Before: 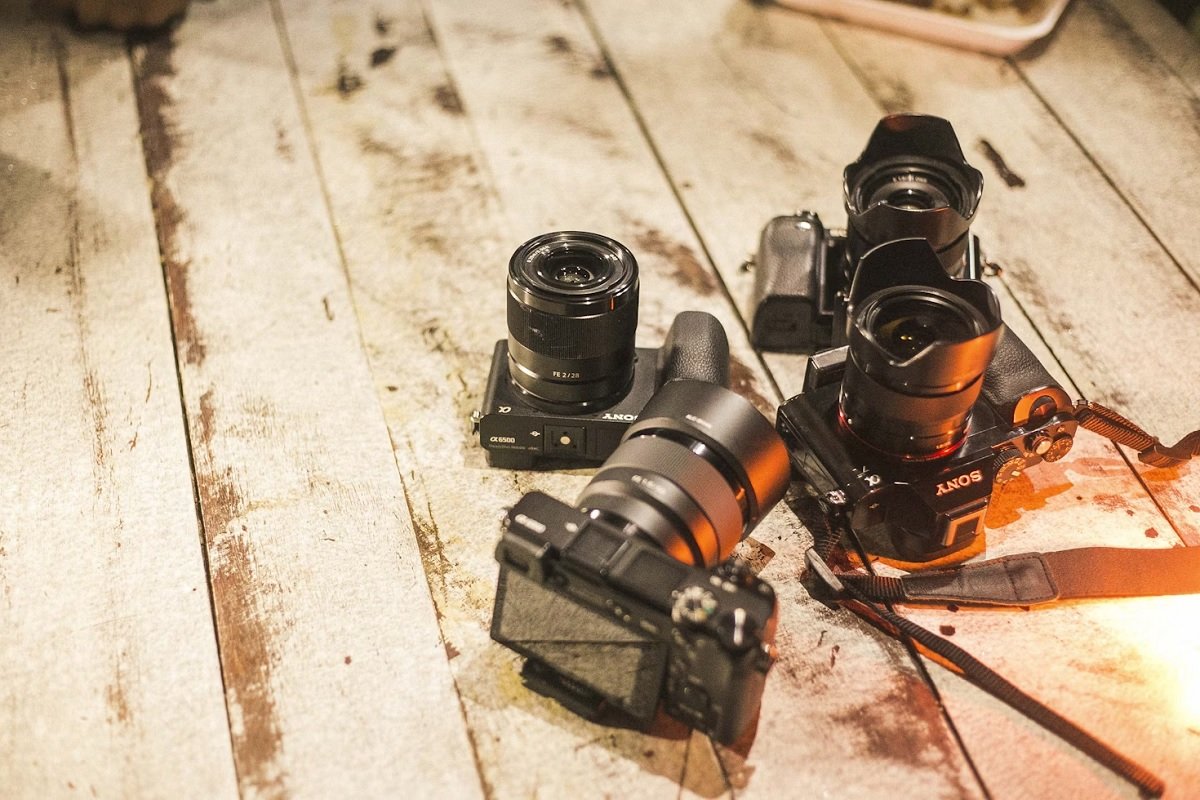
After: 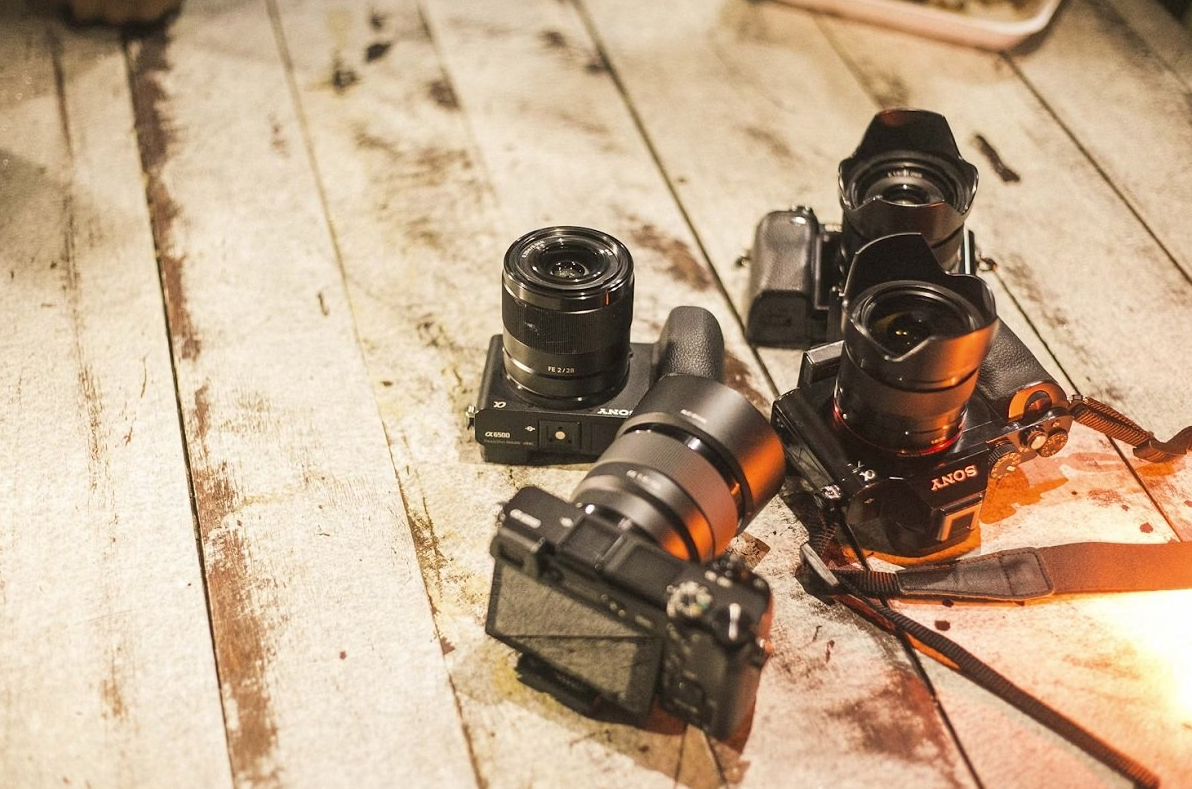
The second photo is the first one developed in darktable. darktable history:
crop: left 0.428%, top 0.634%, right 0.167%, bottom 0.624%
